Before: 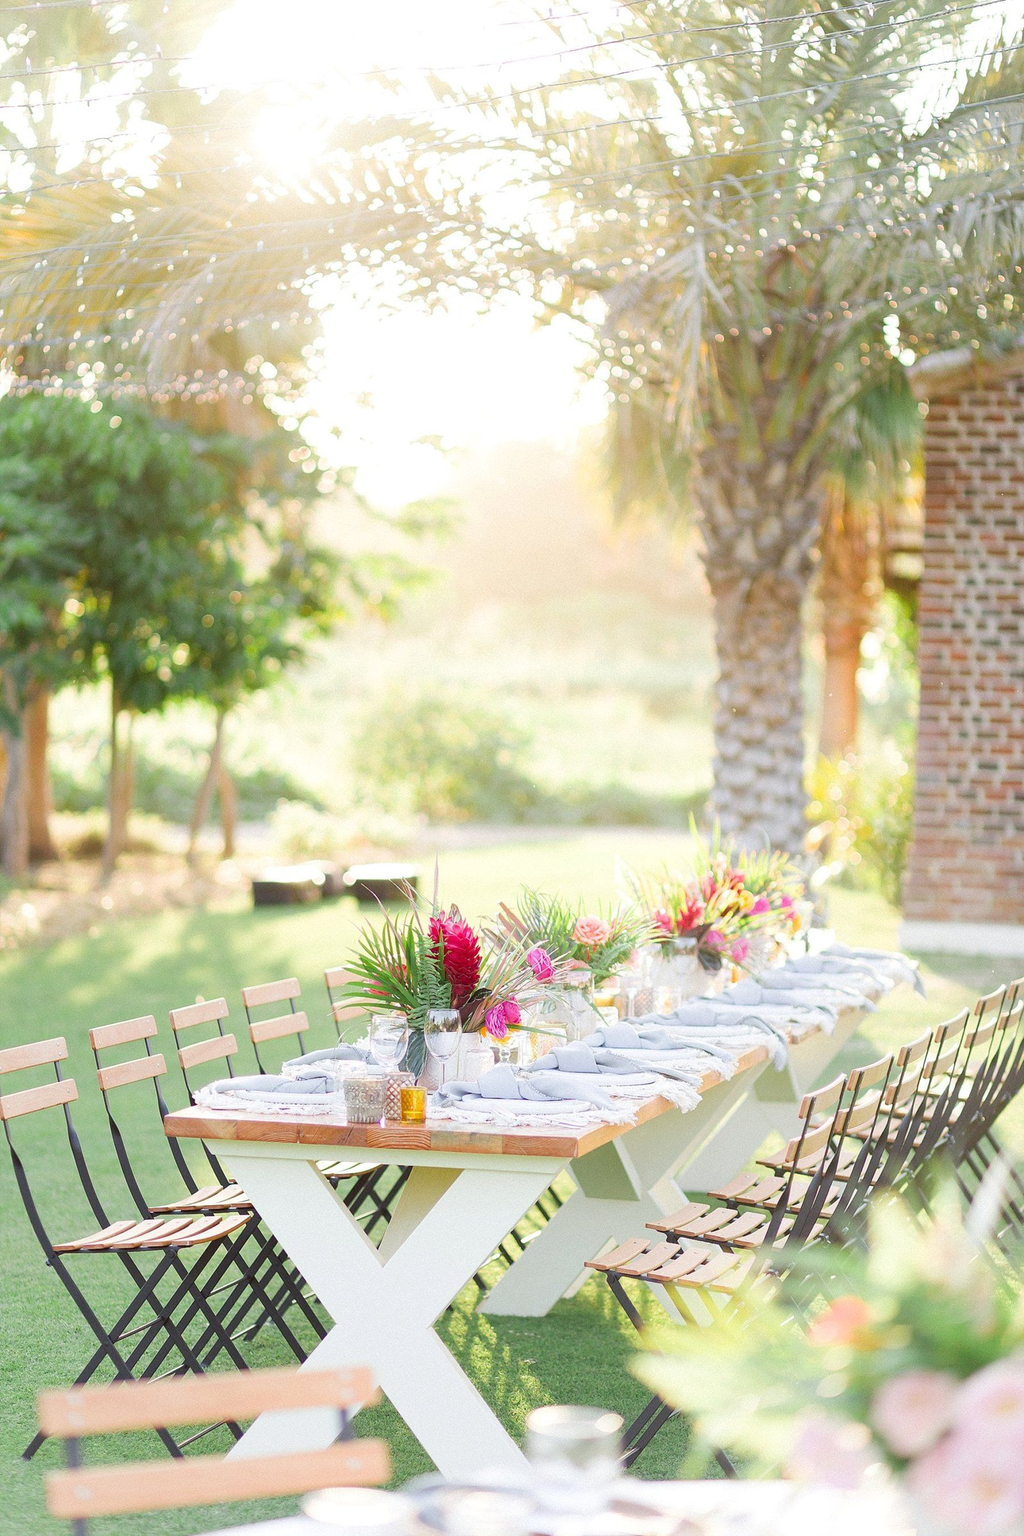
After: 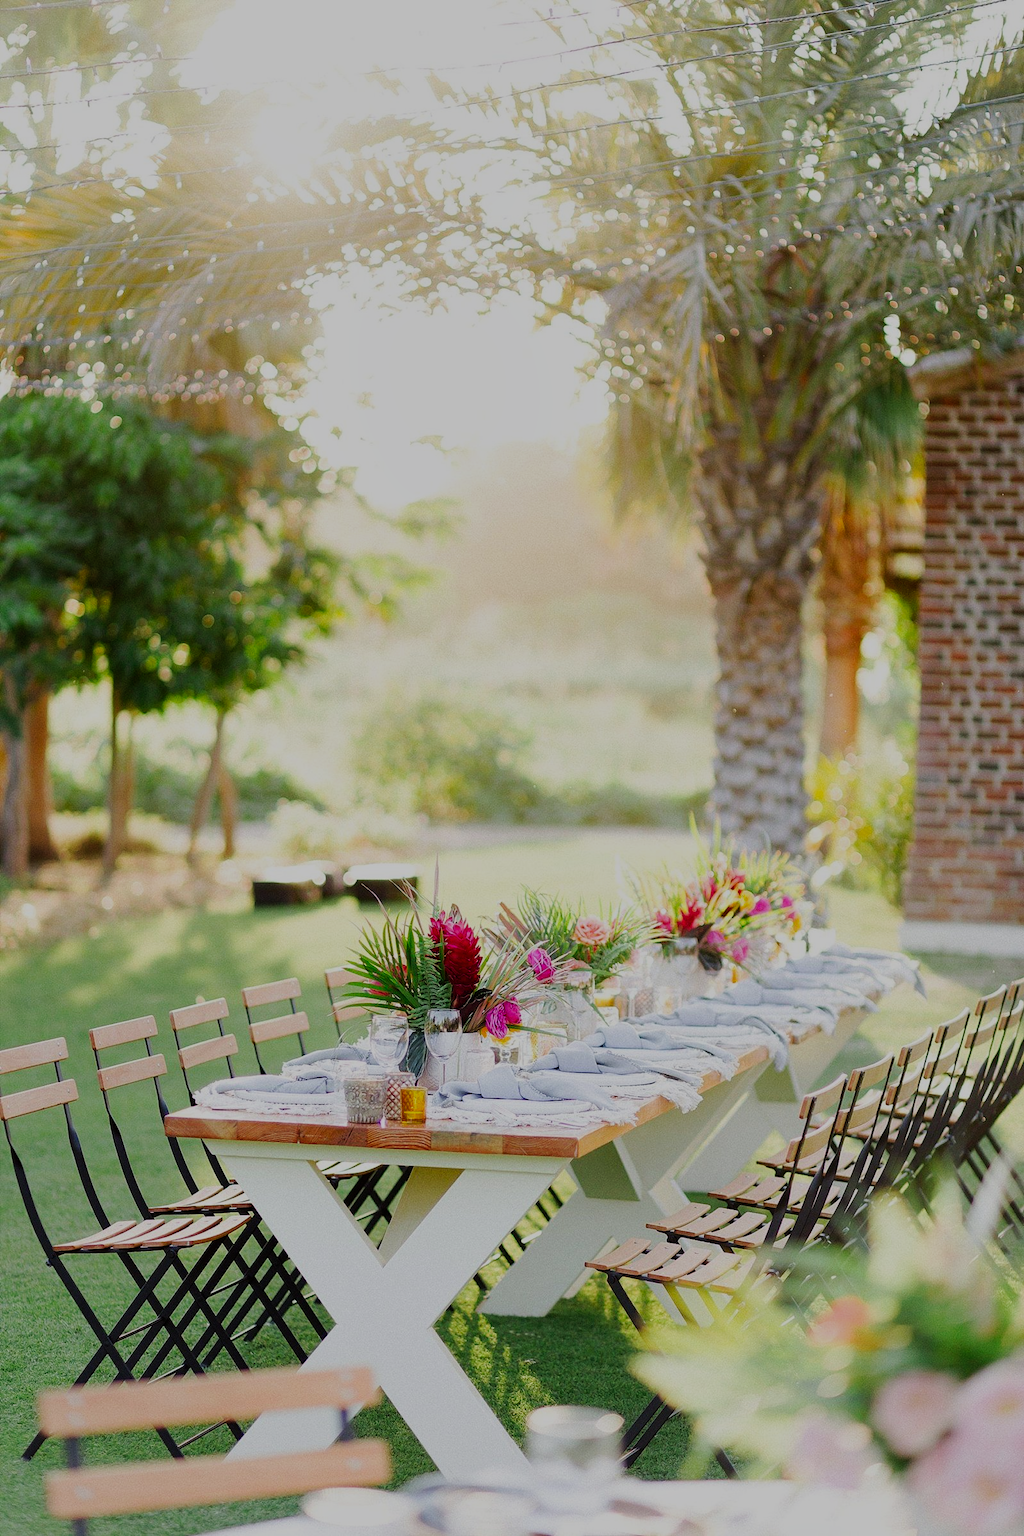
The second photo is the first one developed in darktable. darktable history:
exposure: exposure -2.349 EV, compensate highlight preservation false
contrast equalizer: octaves 7, y [[0.6 ×6], [0.55 ×6], [0 ×6], [0 ×6], [0 ×6]], mix 0.138
base curve: curves: ch0 [(0, 0) (0, 0.001) (0.001, 0.001) (0.004, 0.002) (0.007, 0.004) (0.015, 0.013) (0.033, 0.045) (0.052, 0.096) (0.075, 0.17) (0.099, 0.241) (0.163, 0.42) (0.219, 0.55) (0.259, 0.616) (0.327, 0.722) (0.365, 0.765) (0.522, 0.873) (0.547, 0.881) (0.689, 0.919) (0.826, 0.952) (1, 1)], preserve colors none
tone equalizer: mask exposure compensation -0.508 EV
